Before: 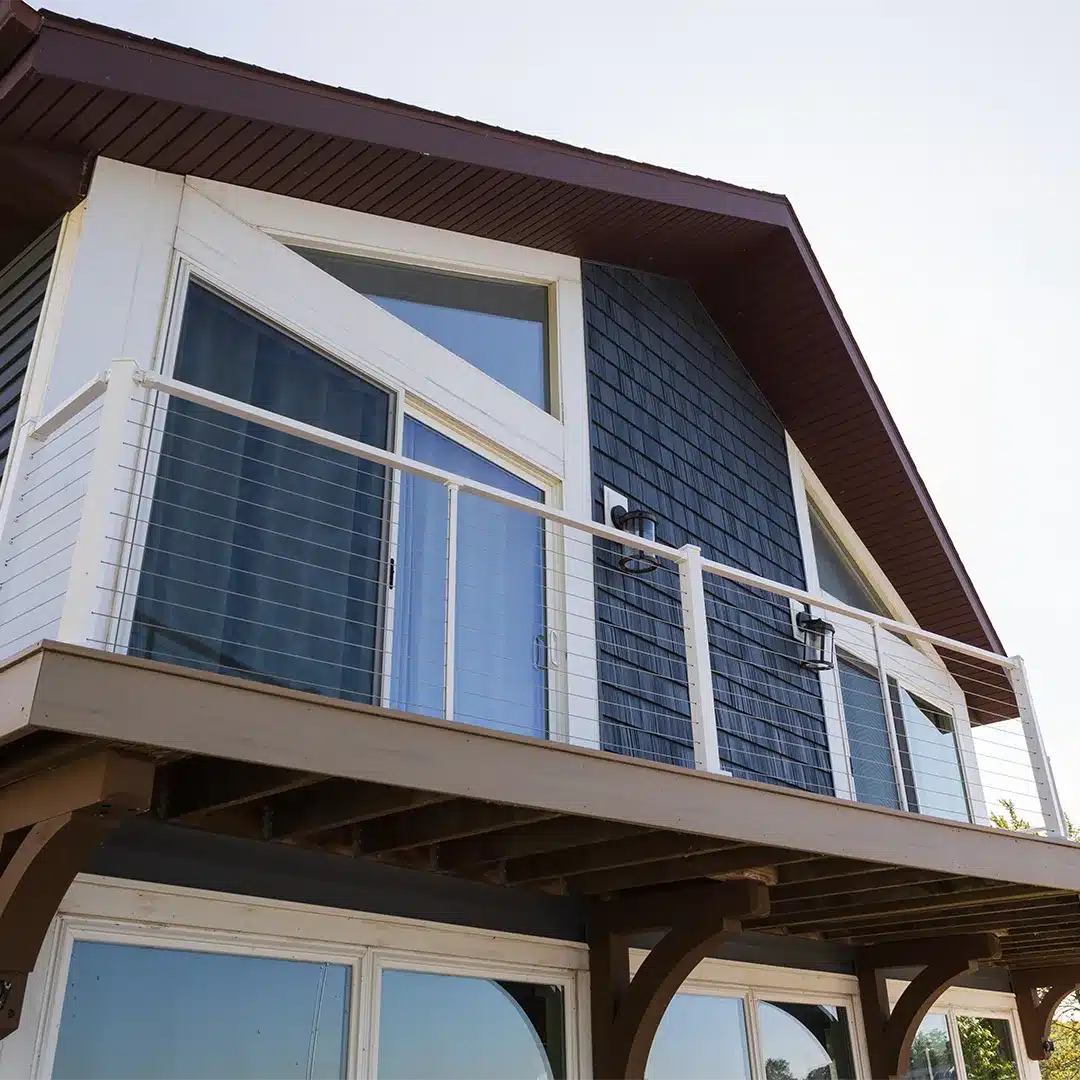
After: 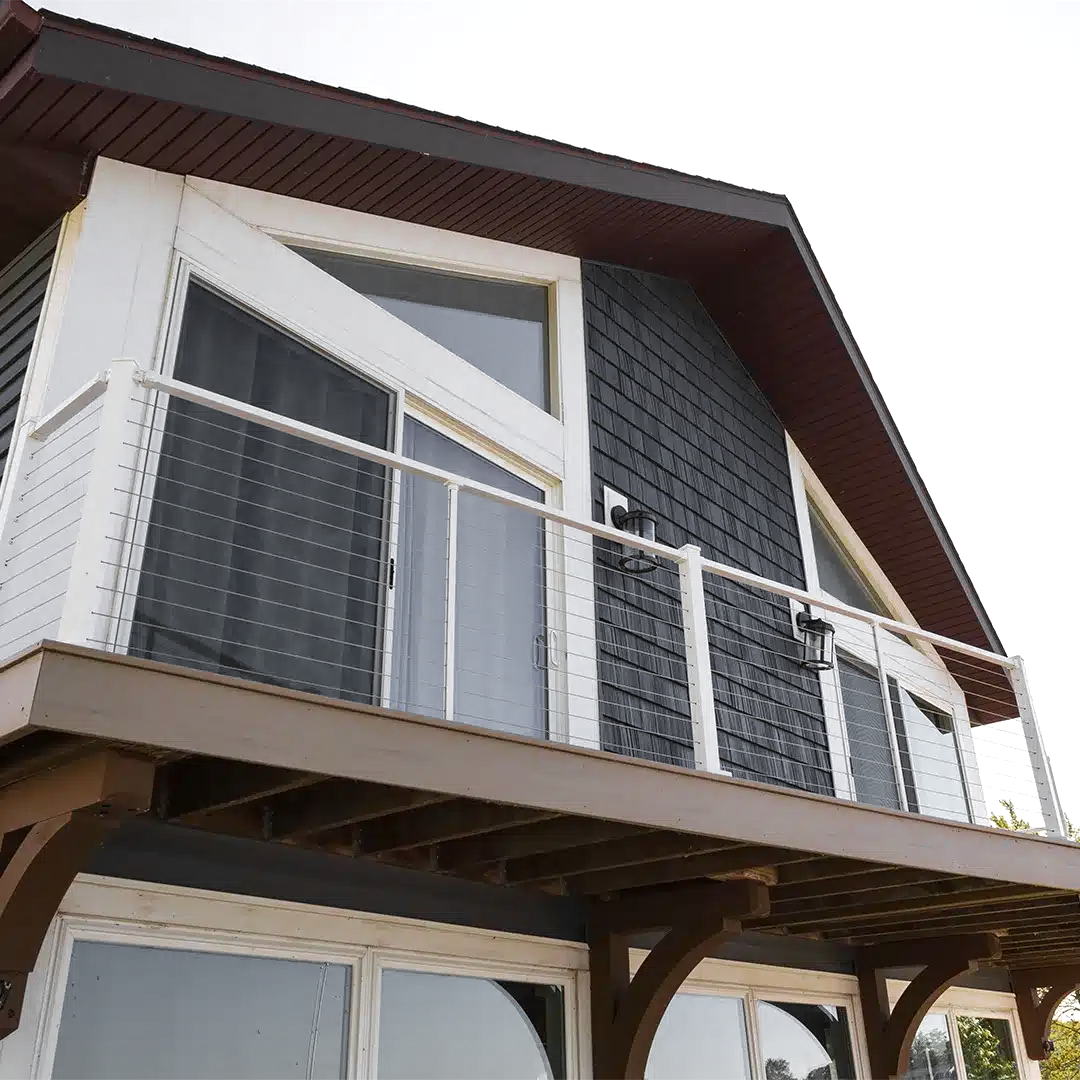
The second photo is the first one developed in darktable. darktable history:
shadows and highlights: shadows 36.21, highlights -27.59, soften with gaussian
color zones: curves: ch0 [(0.004, 0.388) (0.125, 0.392) (0.25, 0.404) (0.375, 0.5) (0.5, 0.5) (0.625, 0.5) (0.75, 0.5) (0.875, 0.5)]; ch1 [(0, 0.5) (0.125, 0.5) (0.25, 0.5) (0.375, 0.124) (0.524, 0.124) (0.645, 0.128) (0.789, 0.132) (0.914, 0.096) (0.998, 0.068)]
exposure: black level correction 0, exposure 0.3 EV, compensate highlight preservation false
